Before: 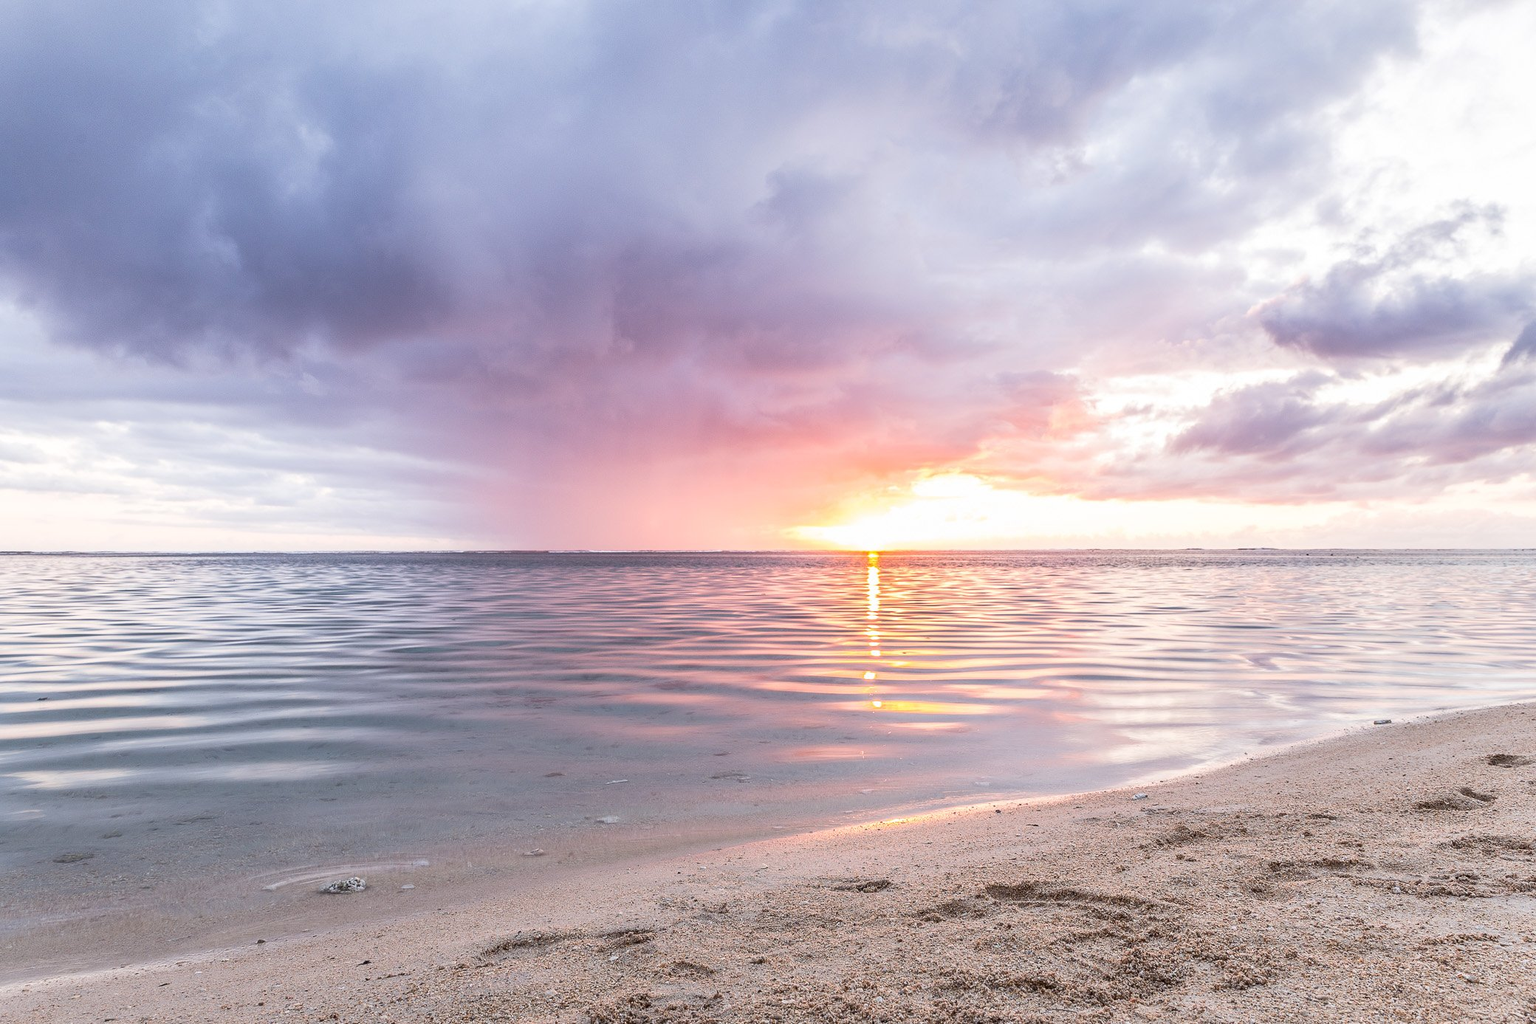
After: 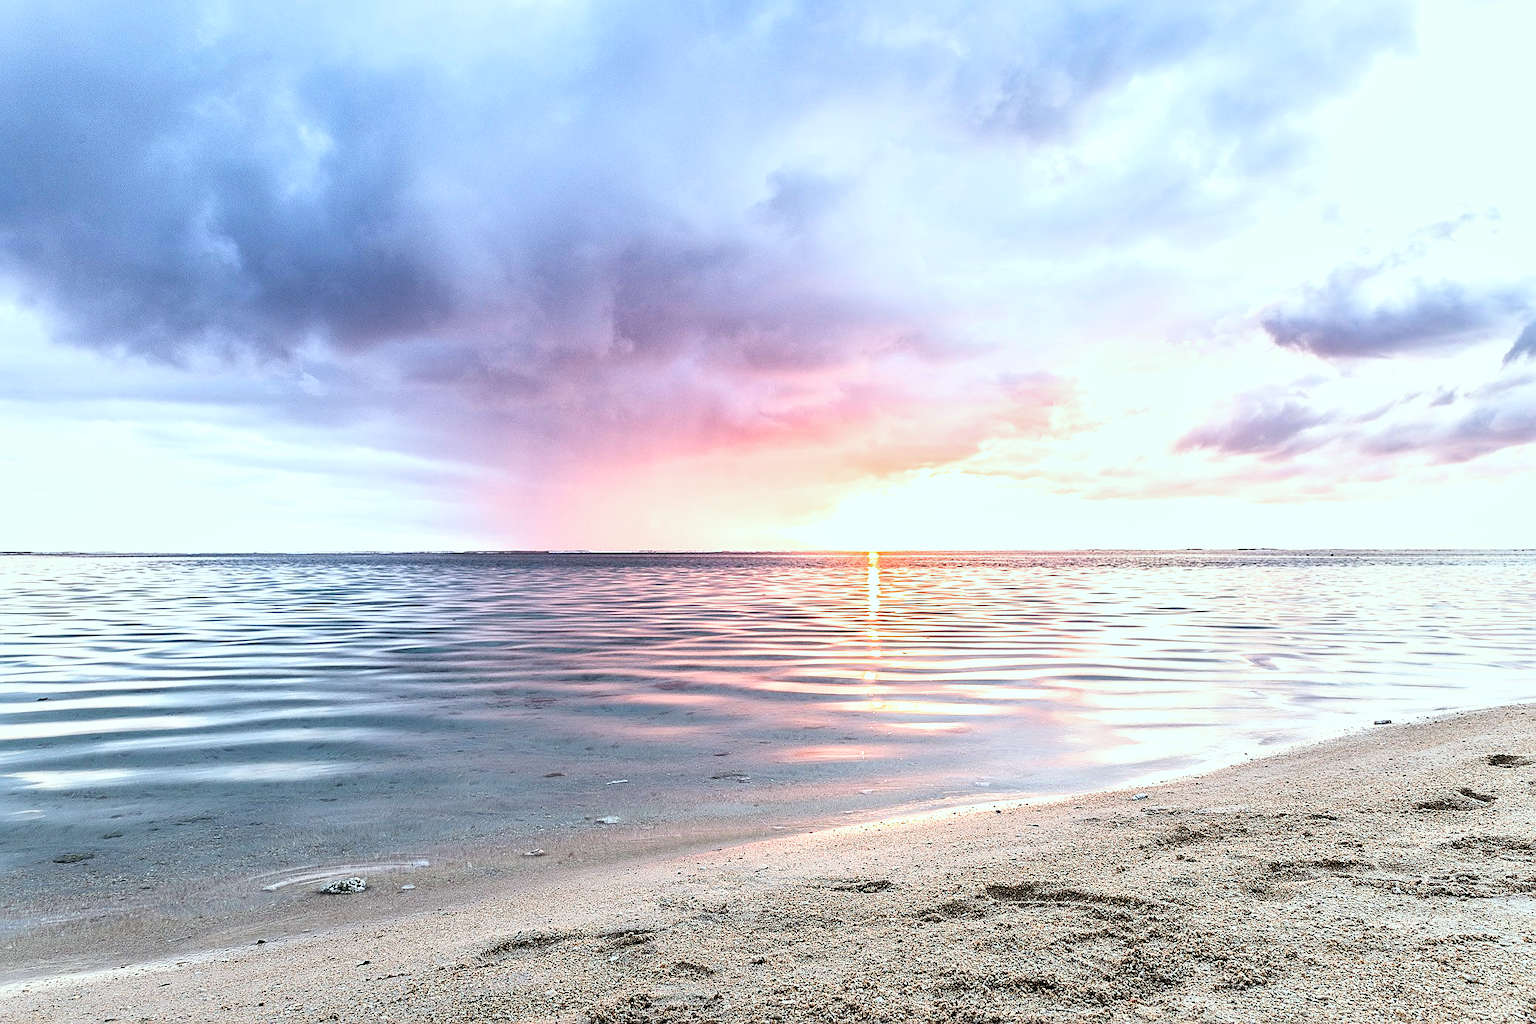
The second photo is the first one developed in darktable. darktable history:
sharpen: on, module defaults
white balance: red 1.009, blue 1.027
local contrast: mode bilateral grid, contrast 20, coarseness 50, detail 130%, midtone range 0.2
filmic rgb: black relative exposure -3.63 EV, white relative exposure 2.16 EV, hardness 3.62
color correction: highlights a* -7.33, highlights b* 1.26, shadows a* -3.55, saturation 1.4
